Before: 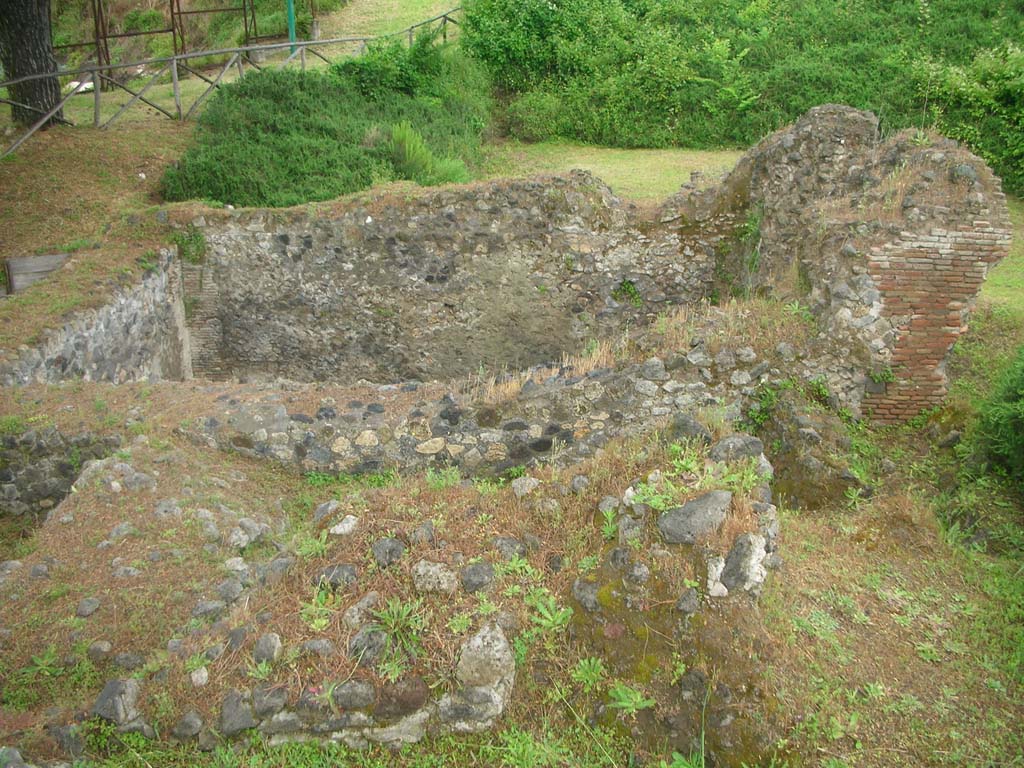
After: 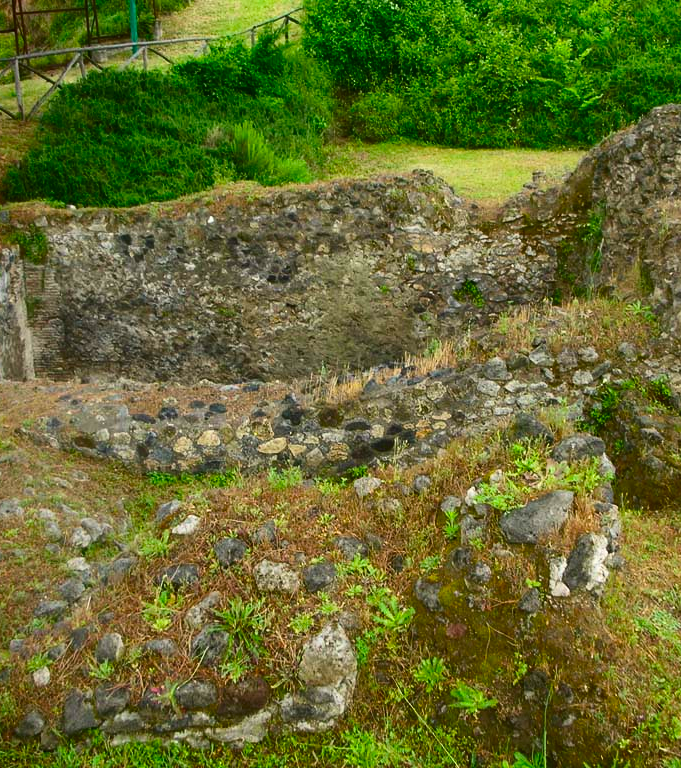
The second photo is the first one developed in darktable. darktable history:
contrast brightness saturation: contrast 0.194, brightness -0.24, saturation 0.118
crop and rotate: left 15.447%, right 17.976%
color balance rgb: linear chroma grading › global chroma 15.476%, perceptual saturation grading › global saturation 9.928%, global vibrance 20%
